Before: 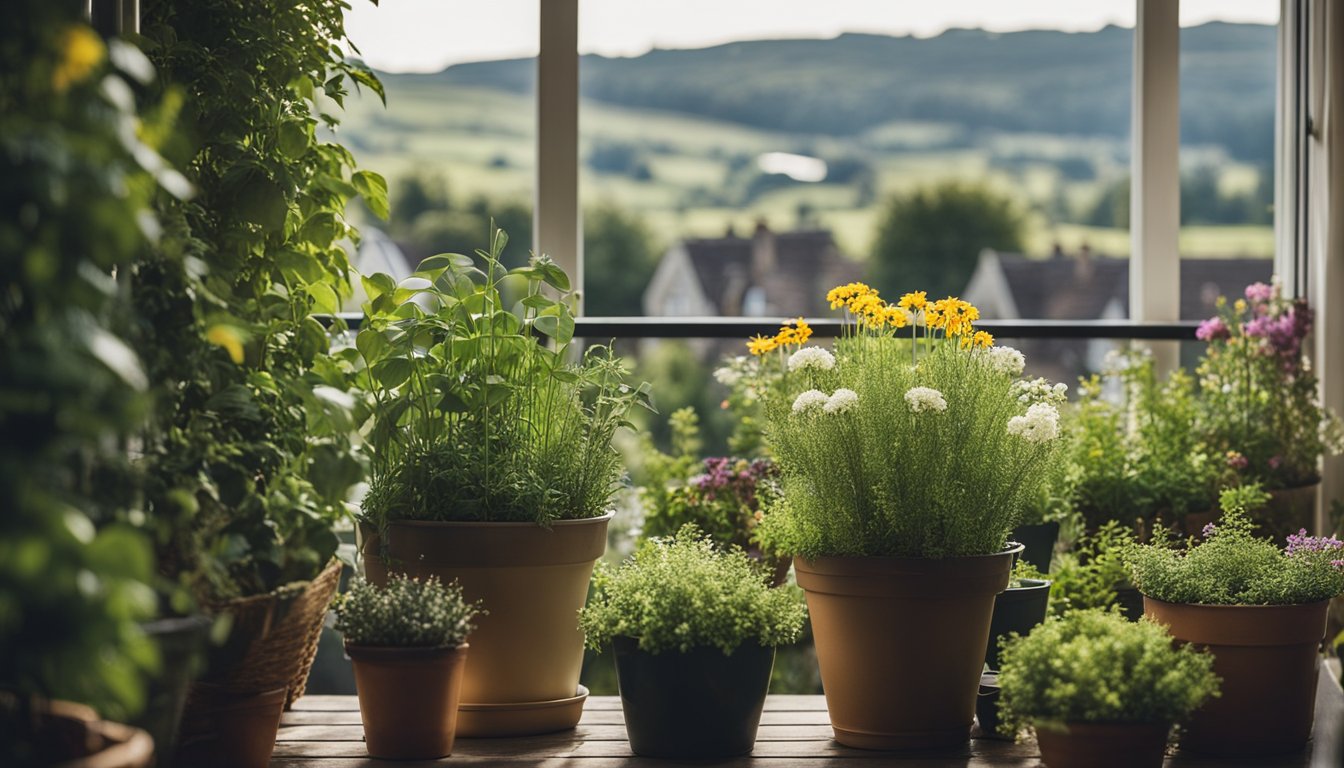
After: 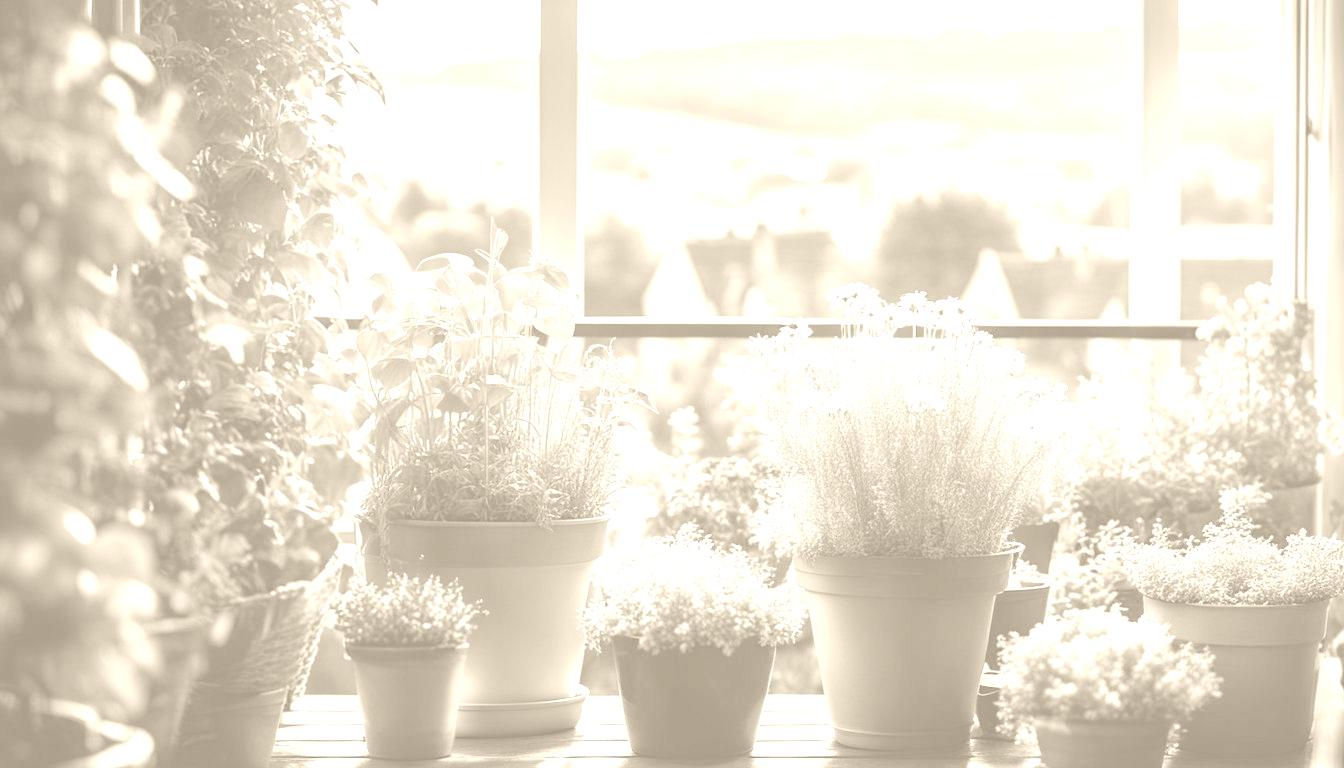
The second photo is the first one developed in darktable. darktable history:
colorize: hue 36°, saturation 71%, lightness 80.79%
exposure: black level correction 0.01, exposure 1 EV, compensate highlight preservation false
